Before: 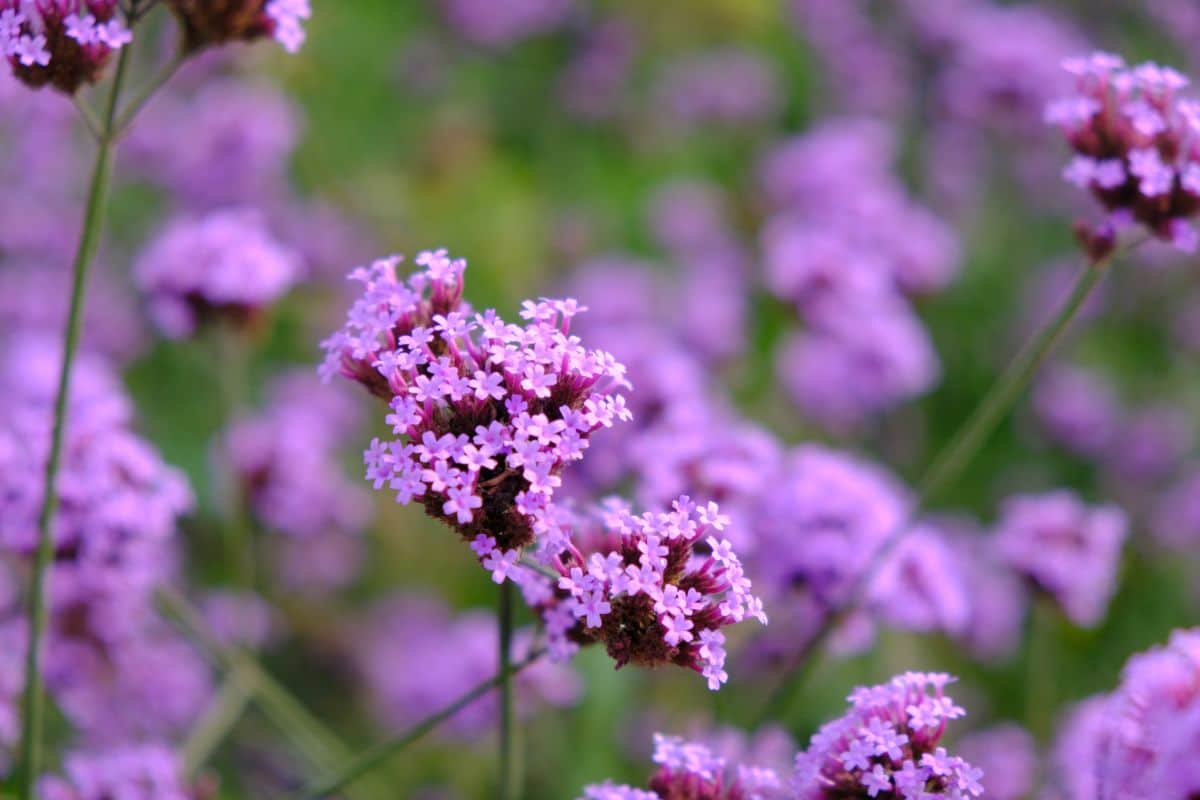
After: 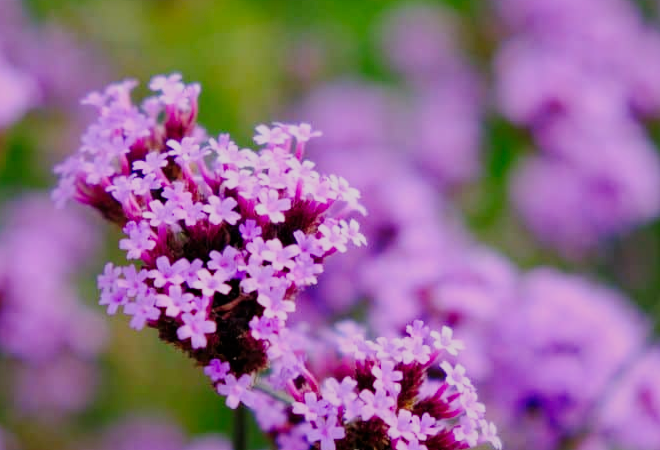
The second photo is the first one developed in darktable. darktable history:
tone equalizer: -8 EV 0.061 EV
shadows and highlights: on, module defaults
crop and rotate: left 22.239%, top 21.989%, right 22.726%, bottom 21.657%
tone curve: curves: ch0 [(0, 0) (0.049, 0.01) (0.154, 0.081) (0.491, 0.56) (0.739, 0.794) (0.992, 0.937)]; ch1 [(0, 0) (0.172, 0.123) (0.317, 0.272) (0.401, 0.422) (0.499, 0.497) (0.531, 0.54) (0.615, 0.603) (0.741, 0.783) (1, 1)]; ch2 [(0, 0) (0.411, 0.424) (0.462, 0.483) (0.544, 0.56) (0.686, 0.638) (1, 1)], preserve colors none
exposure: exposure -0.408 EV, compensate highlight preservation false
